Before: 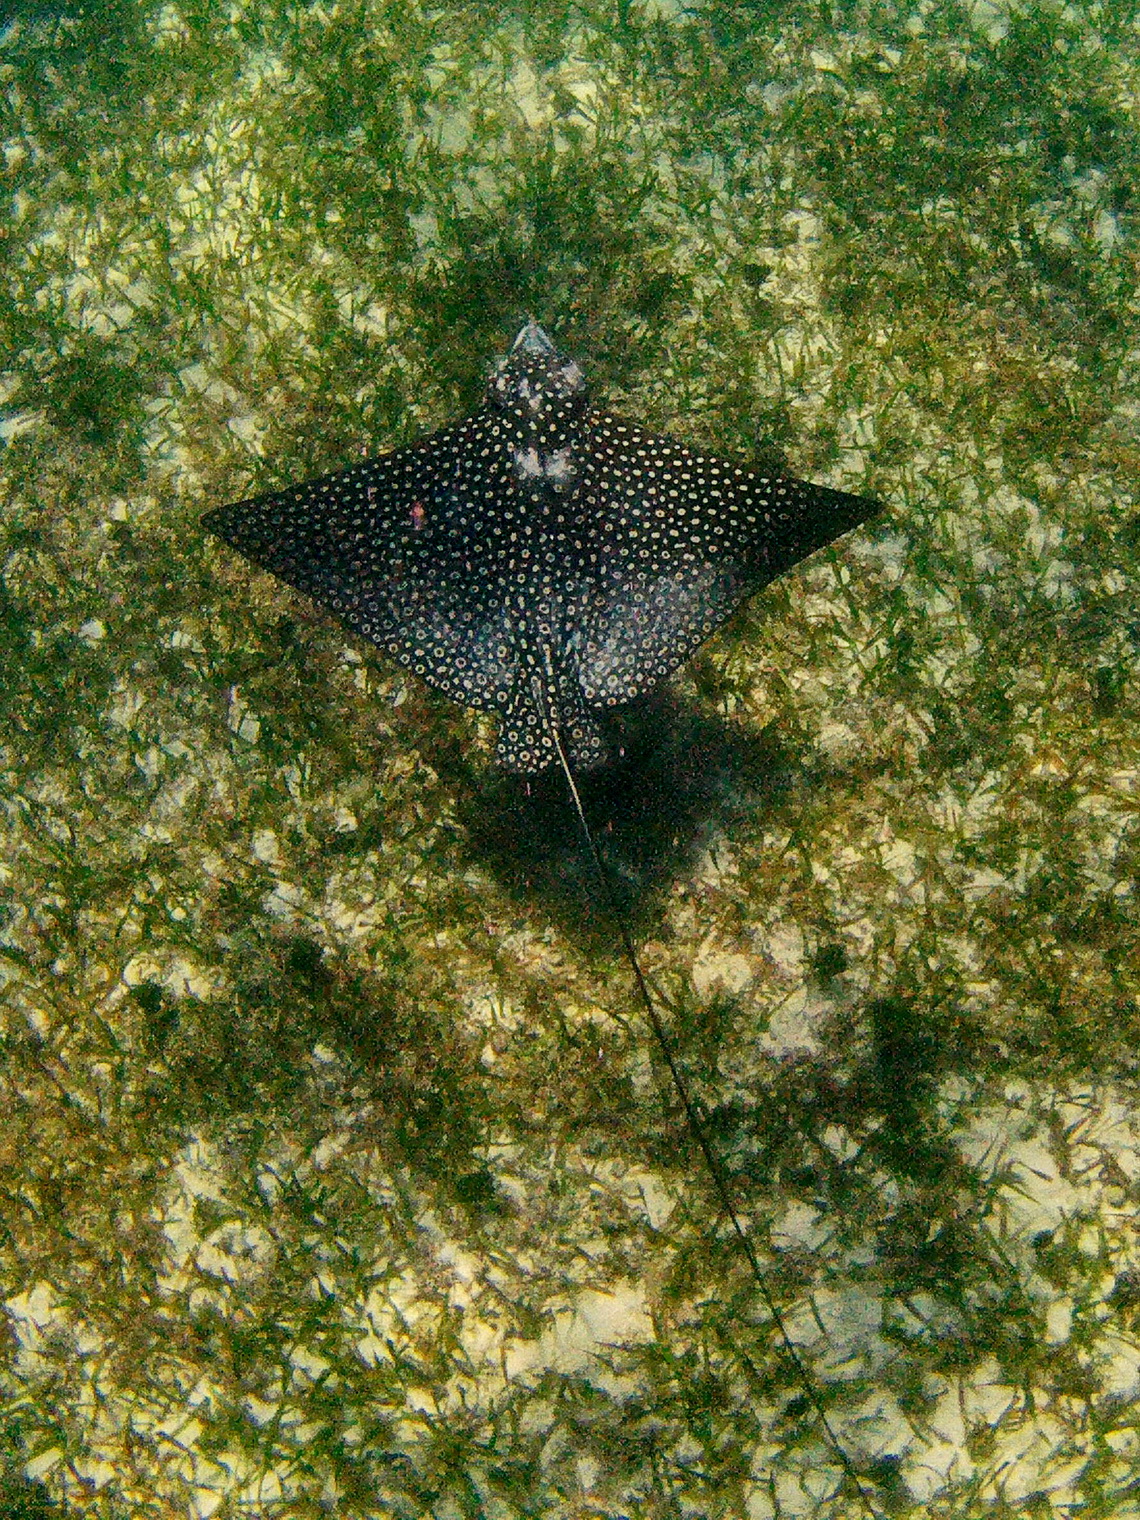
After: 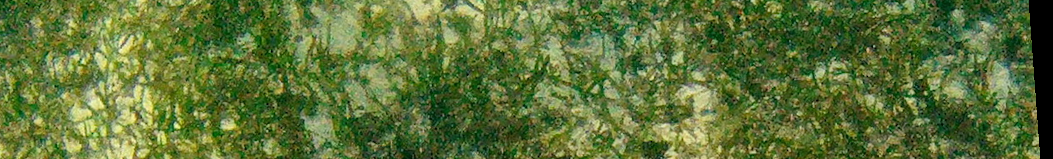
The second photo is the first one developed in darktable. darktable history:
crop and rotate: left 9.644%, top 9.491%, right 6.021%, bottom 80.509%
rotate and perspective: rotation -4.25°, automatic cropping off
